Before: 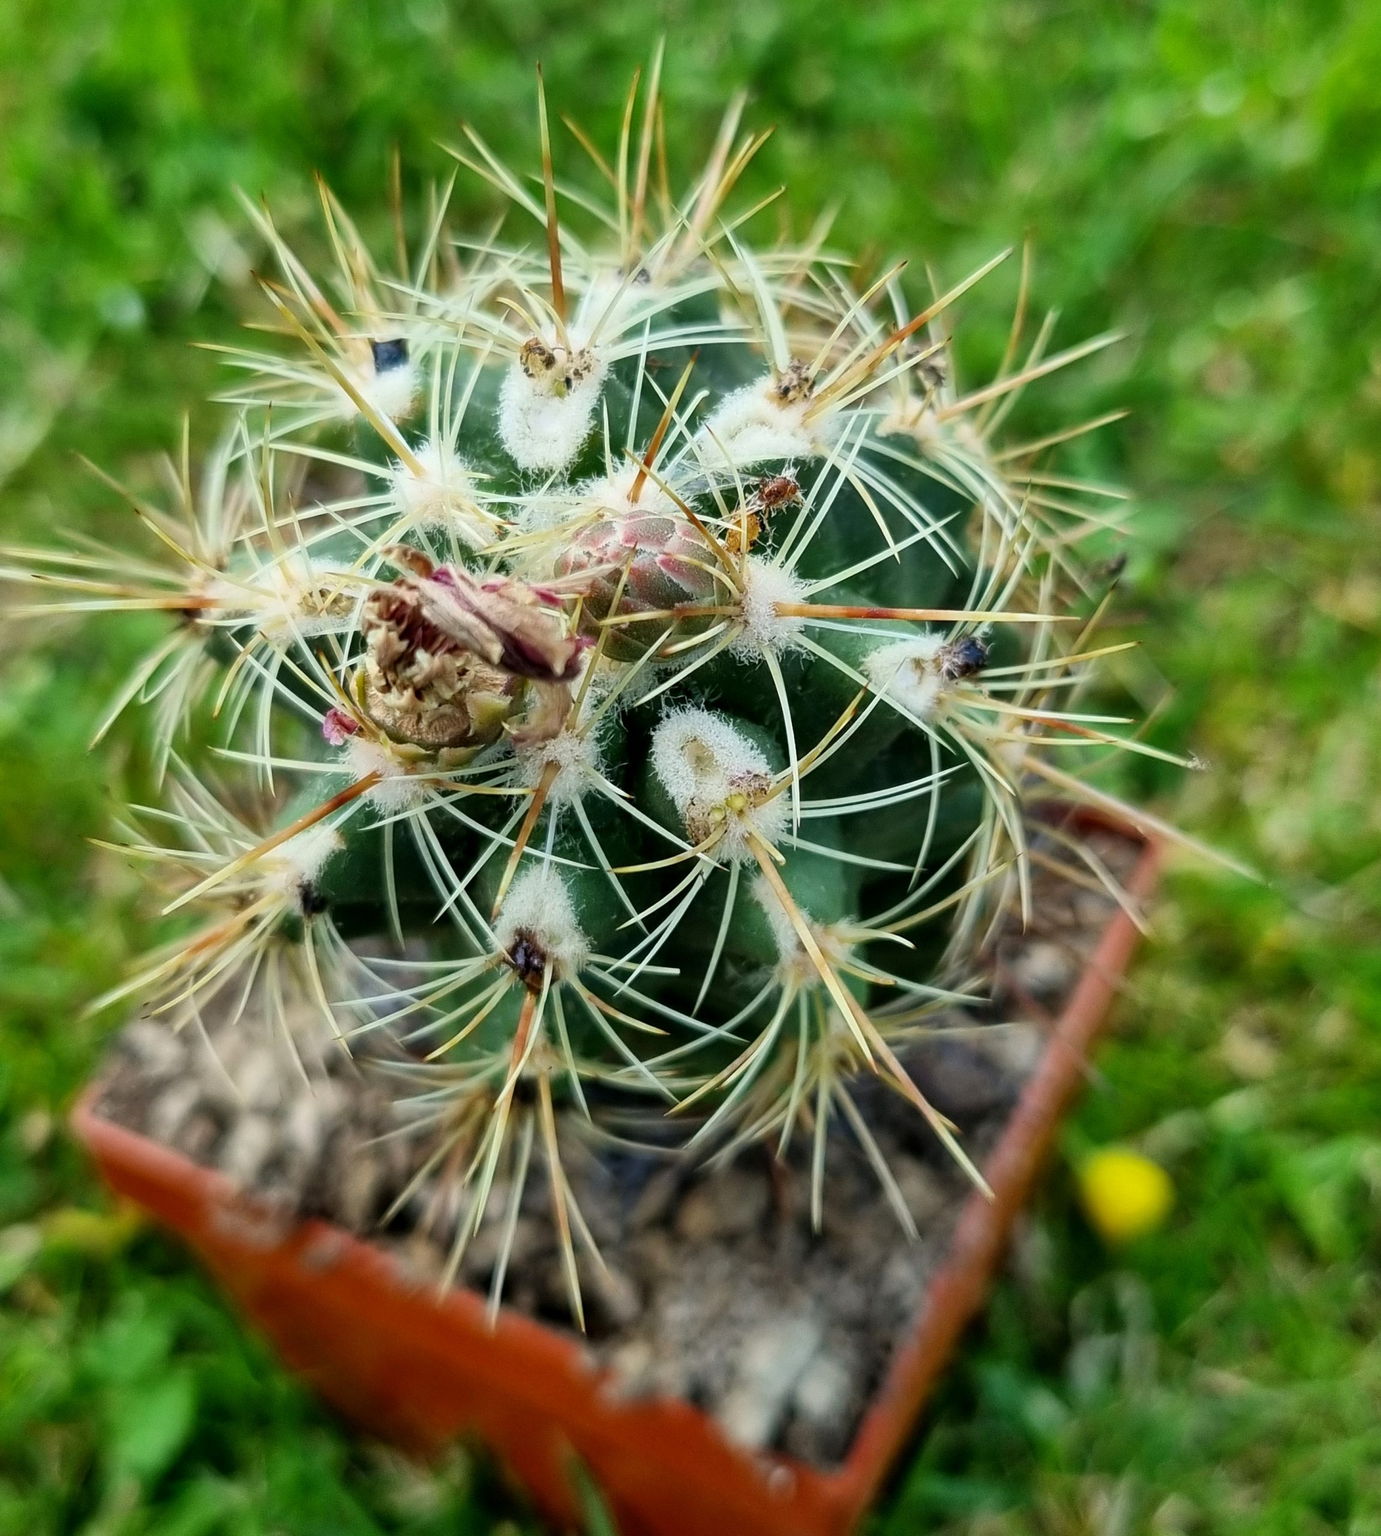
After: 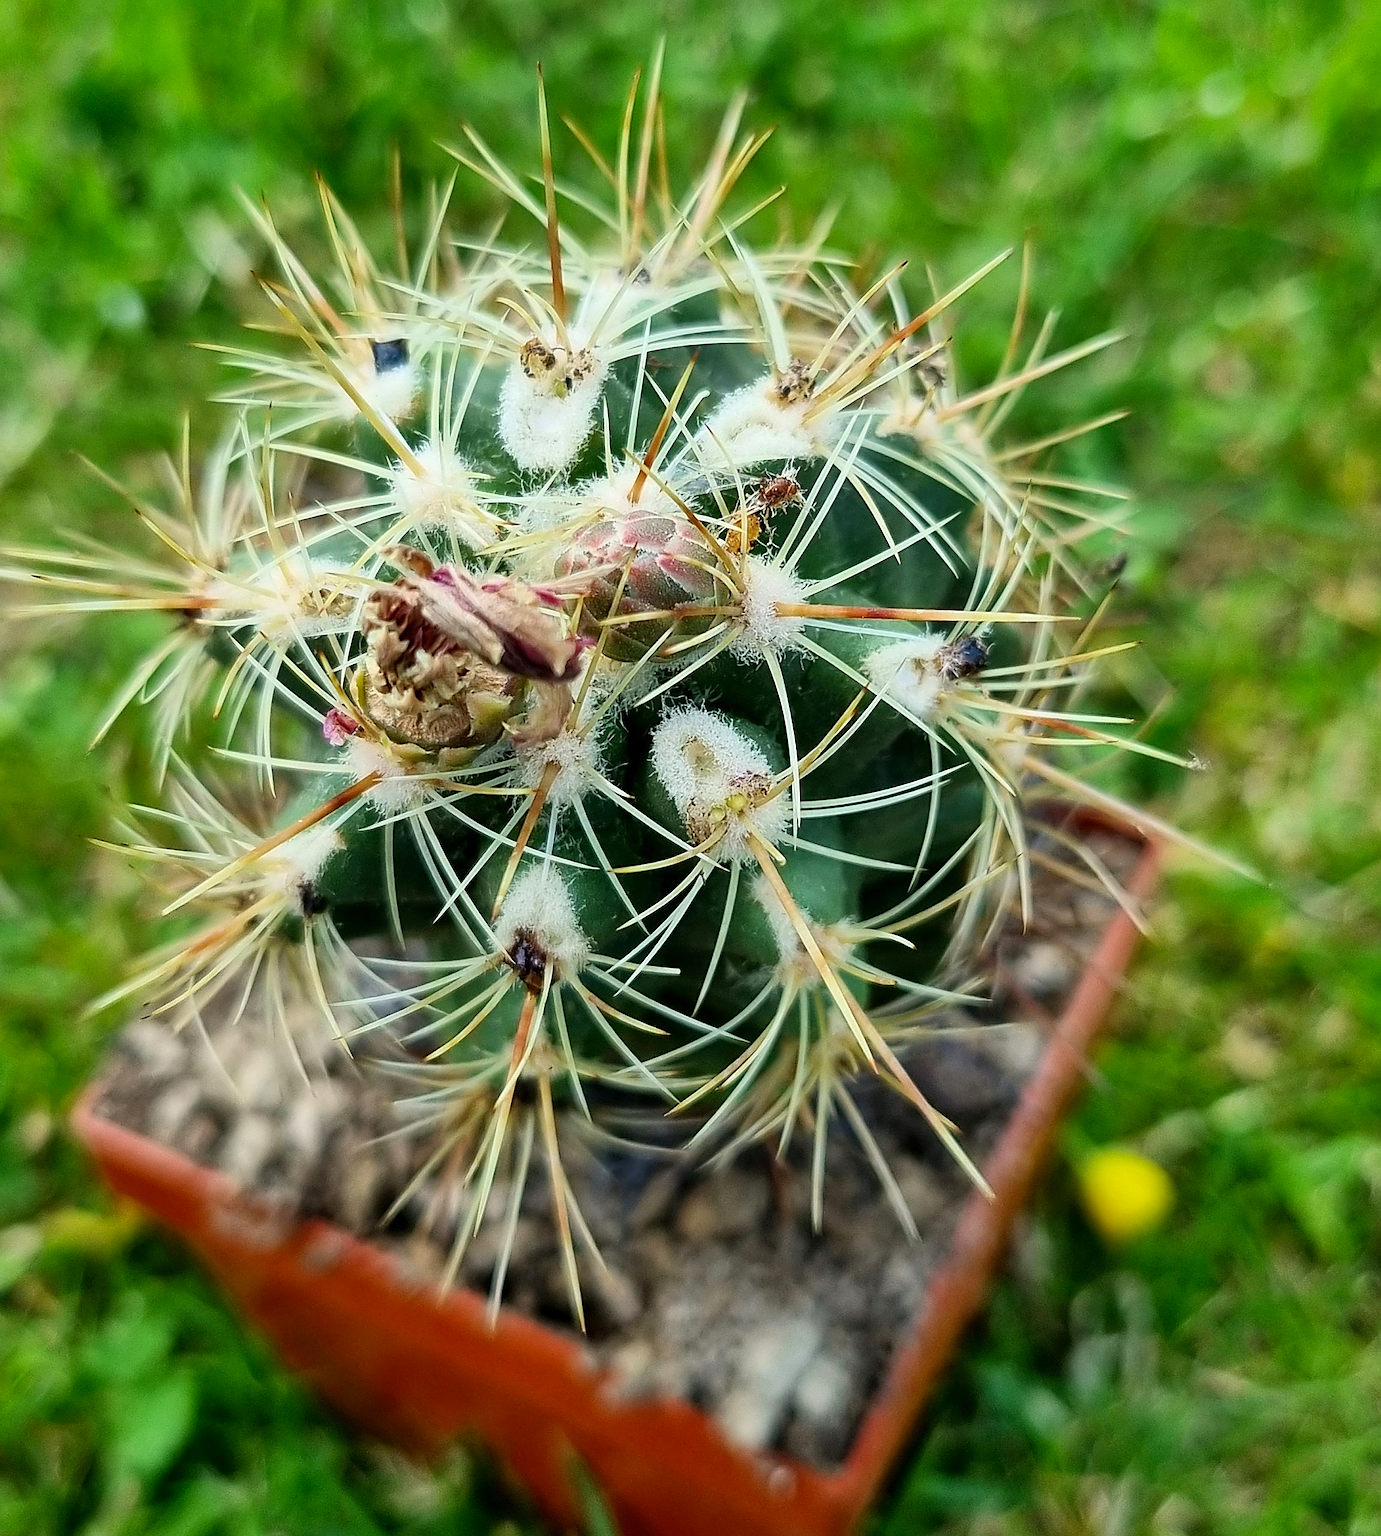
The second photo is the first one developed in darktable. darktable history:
contrast brightness saturation: contrast 0.098, brightness 0.037, saturation 0.088
sharpen: radius 1.369, amount 1.247, threshold 0.617
